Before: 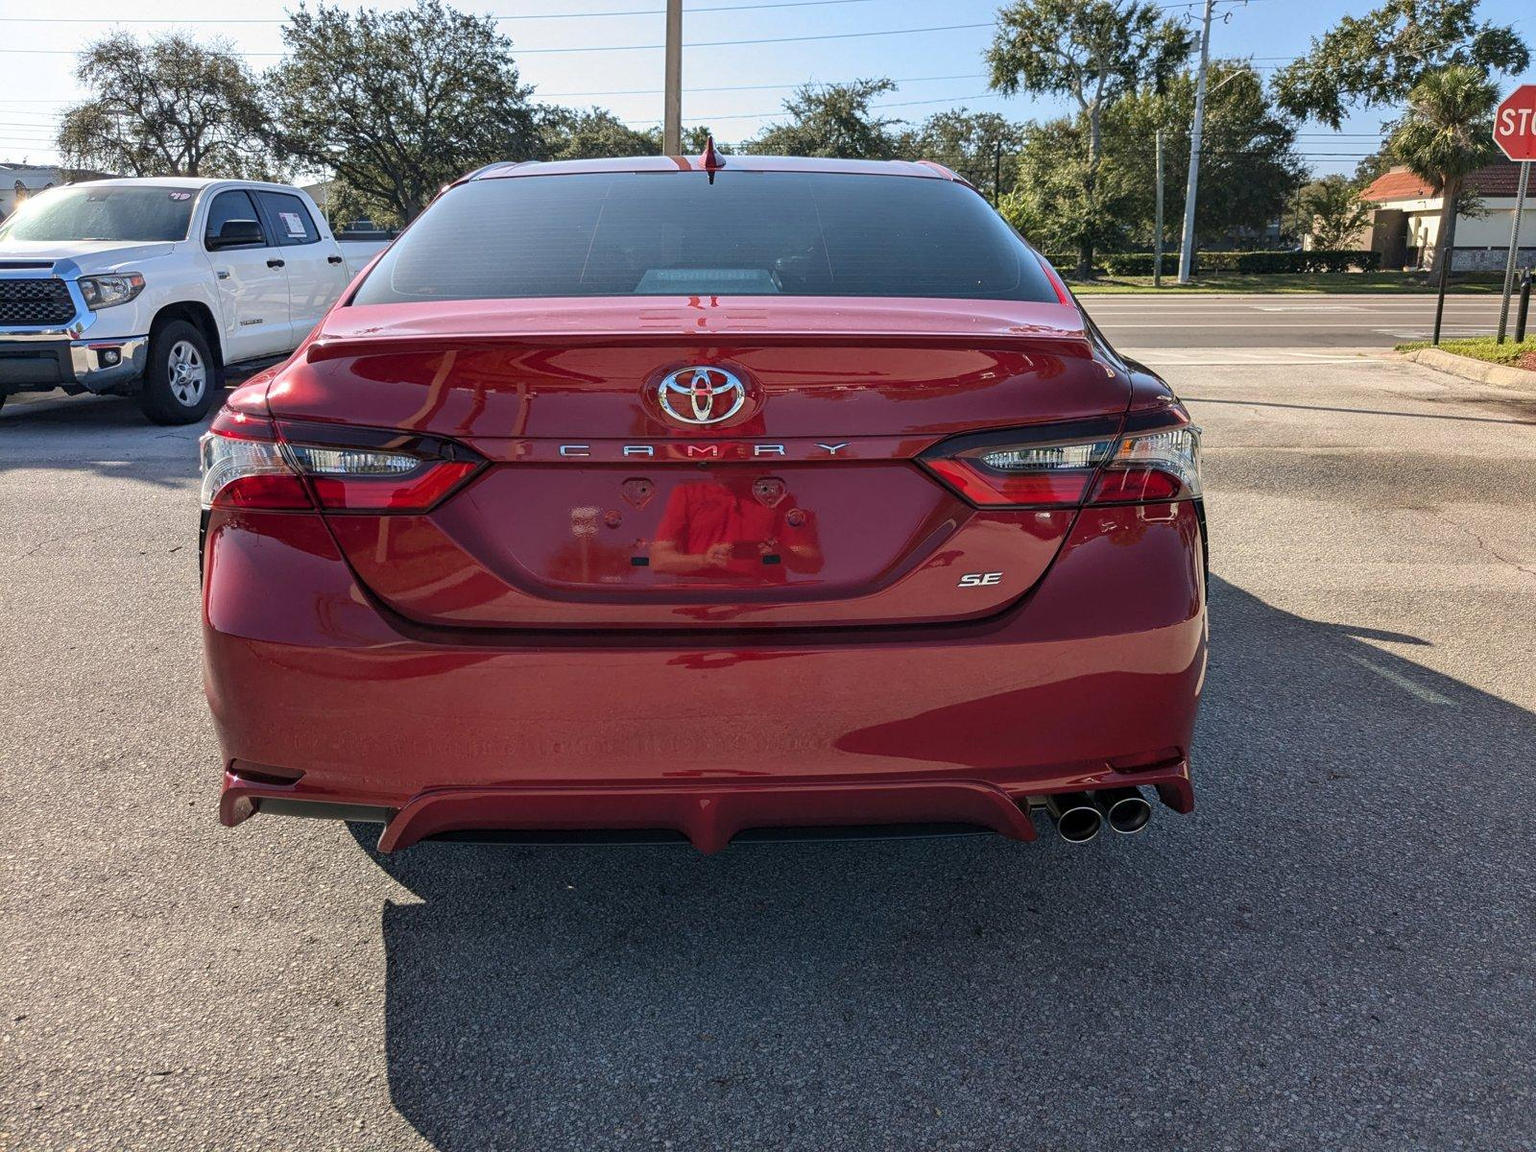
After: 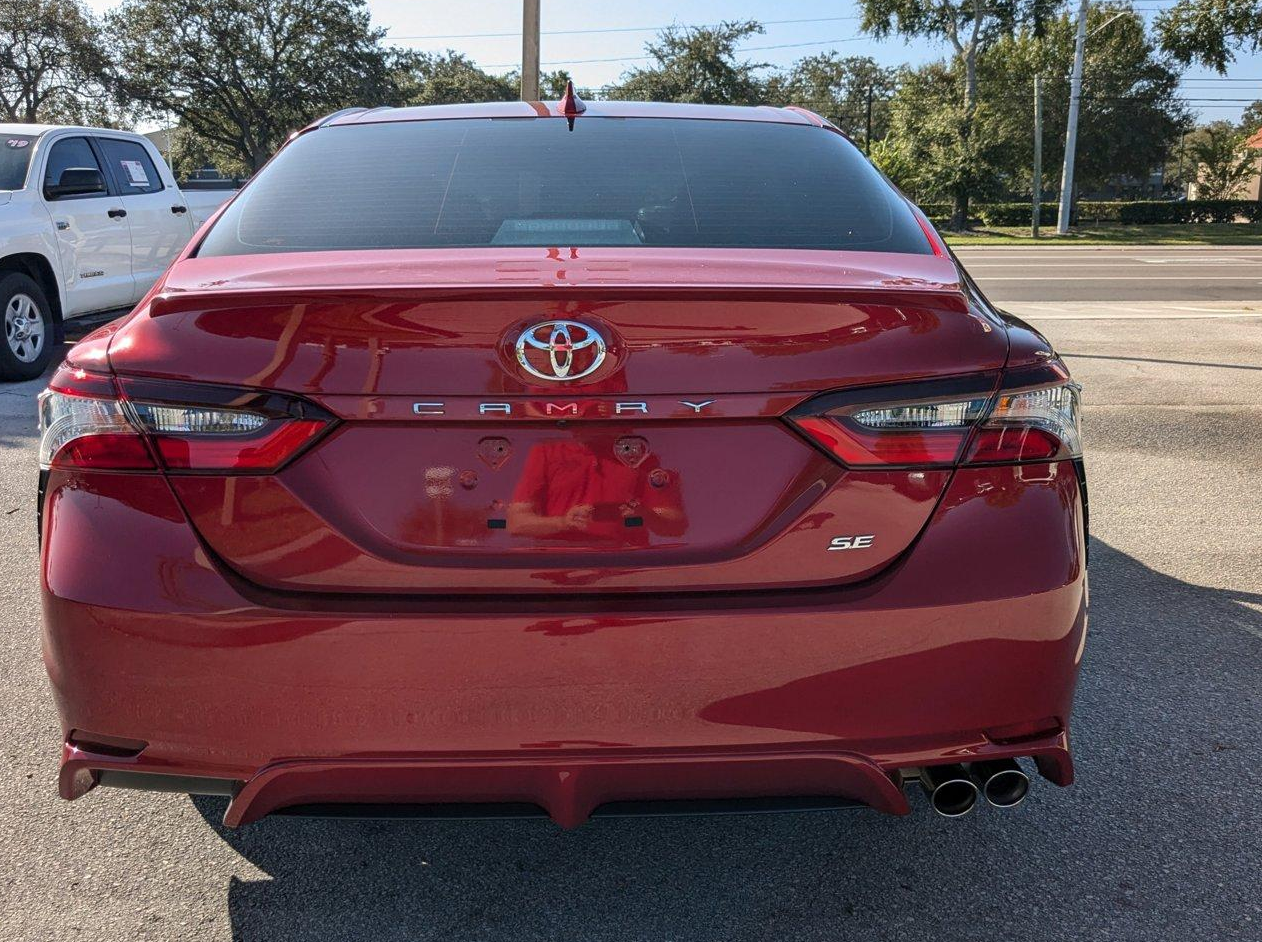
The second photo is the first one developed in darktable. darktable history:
crop and rotate: left 10.727%, top 5.142%, right 10.375%, bottom 16.278%
exposure: compensate exposure bias true, compensate highlight preservation false
